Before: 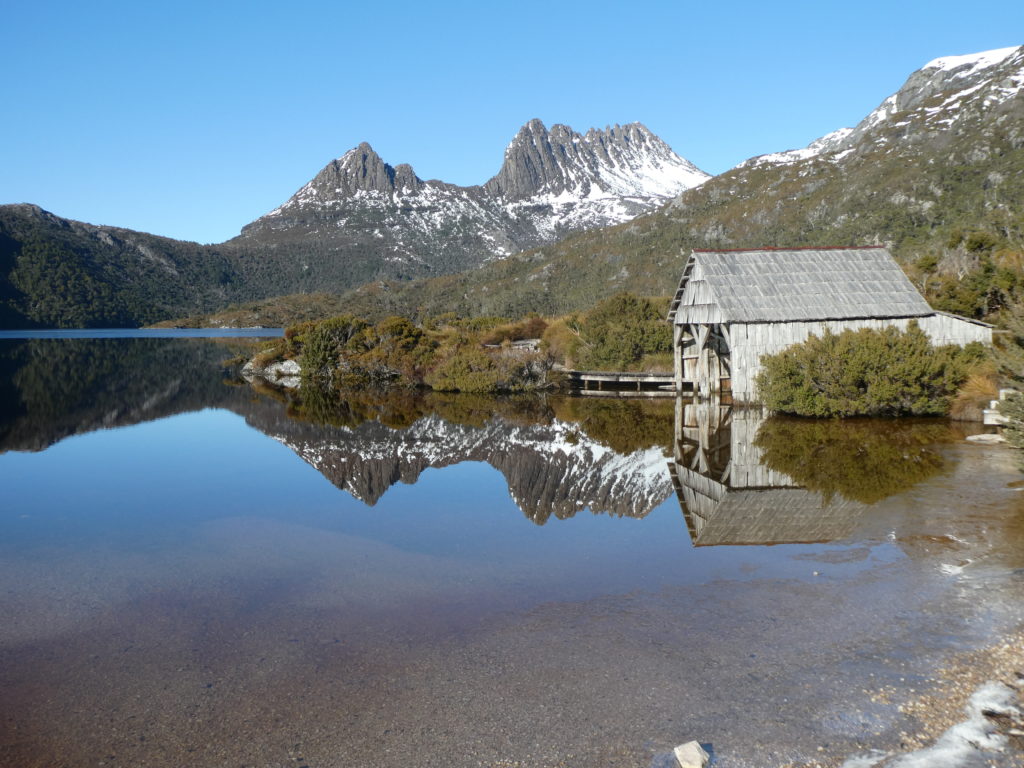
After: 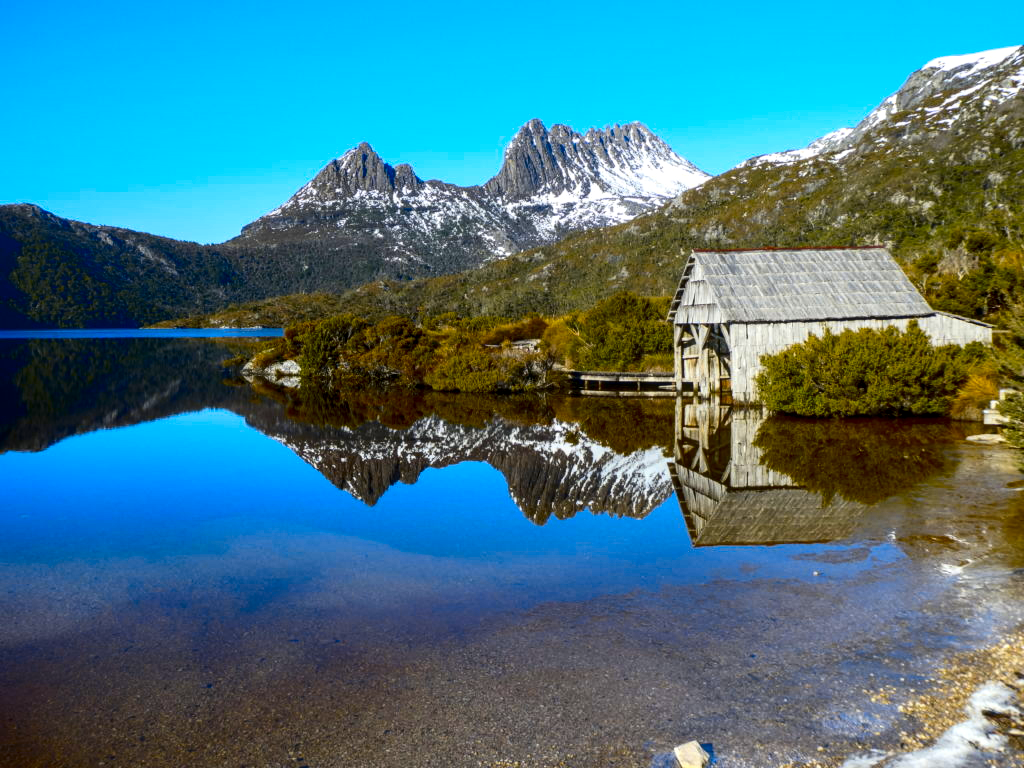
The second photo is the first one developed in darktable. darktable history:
contrast brightness saturation: contrast 0.21, brightness -0.11, saturation 0.21
local contrast: on, module defaults
color contrast: green-magenta contrast 1.12, blue-yellow contrast 1.95, unbound 0
